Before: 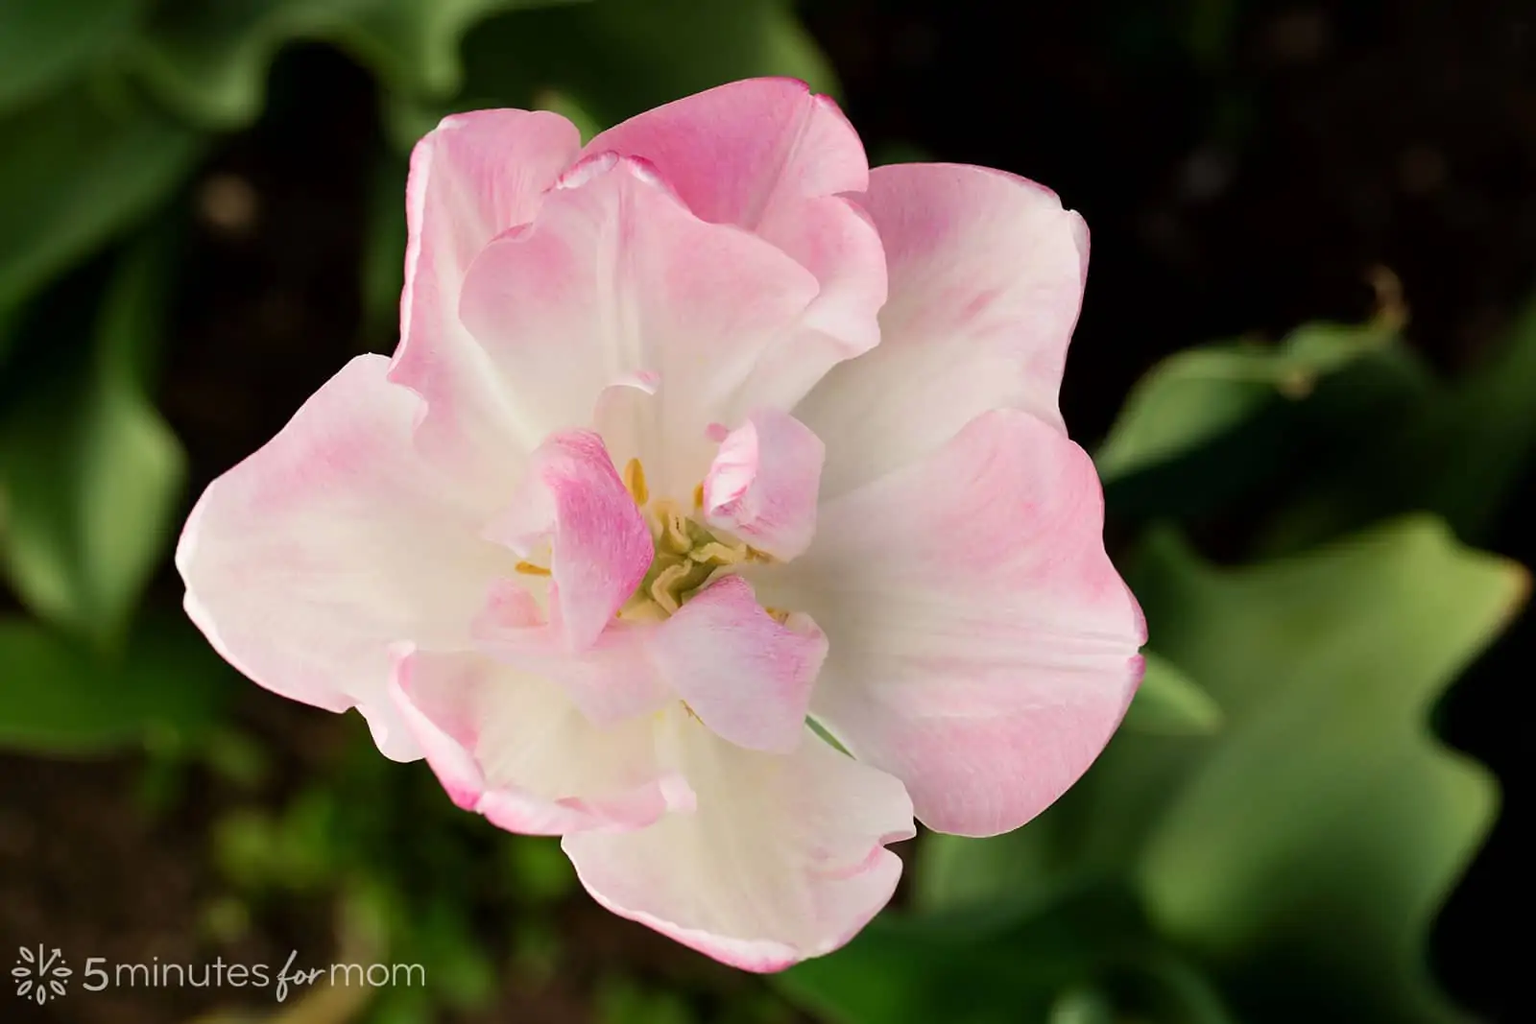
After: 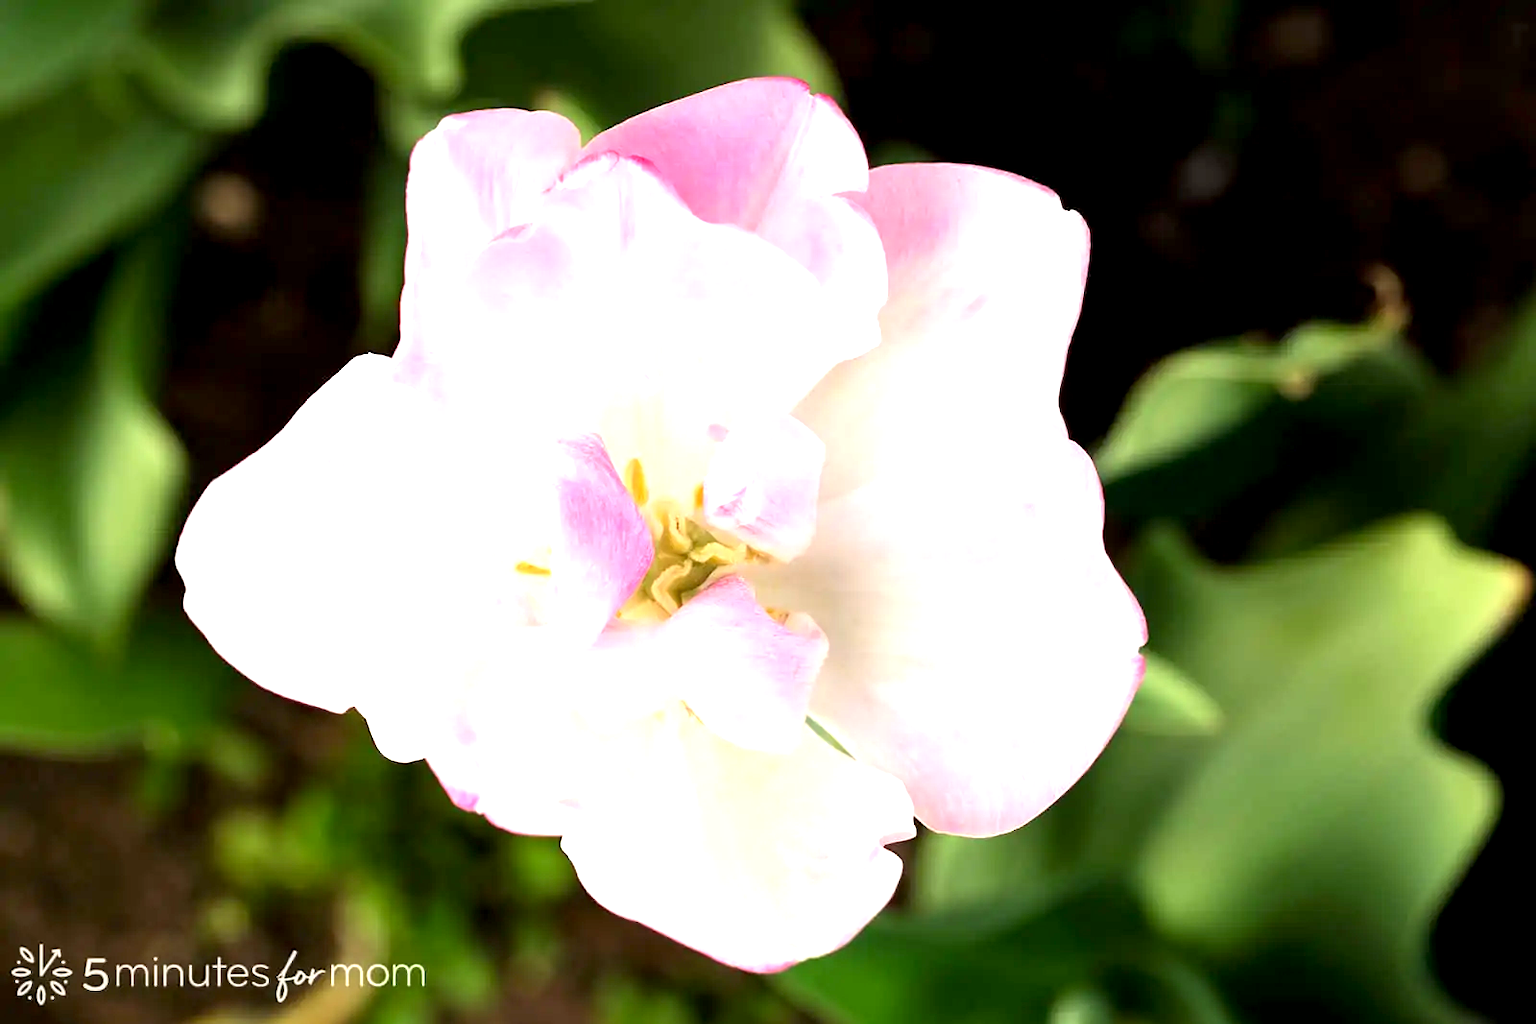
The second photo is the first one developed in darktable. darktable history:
exposure: black level correction 0.001, exposure 1.322 EV, compensate highlight preservation false
